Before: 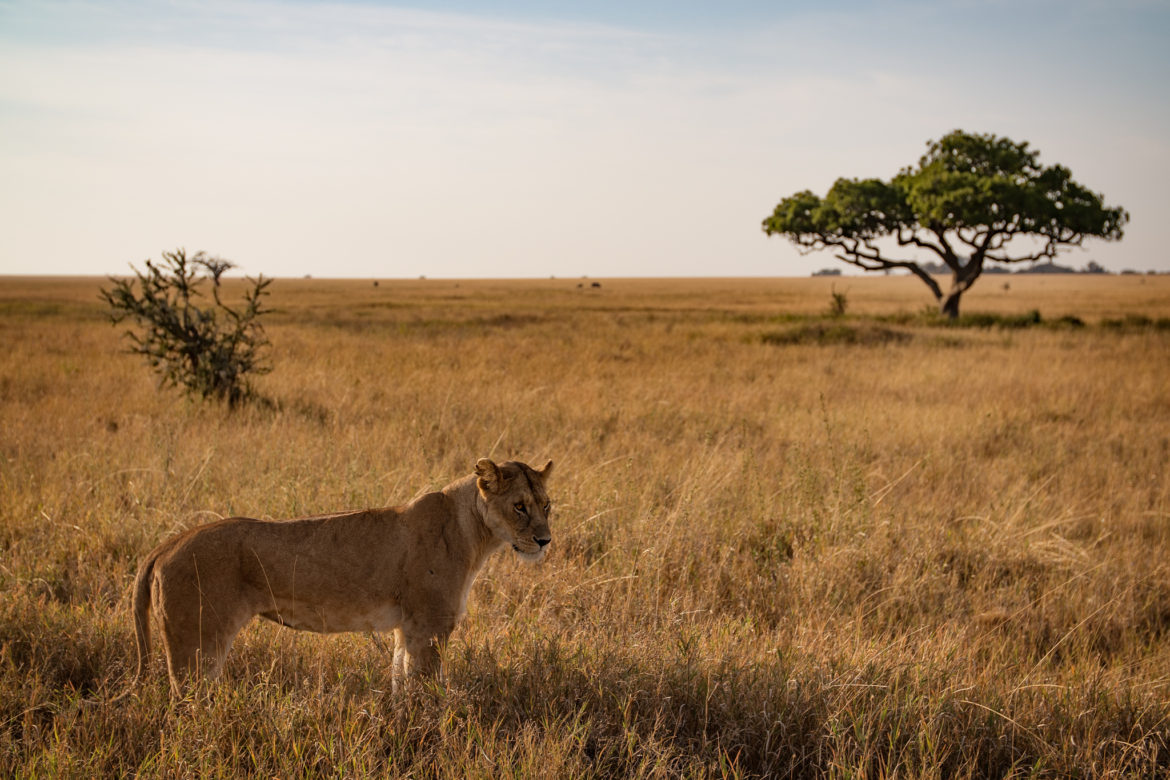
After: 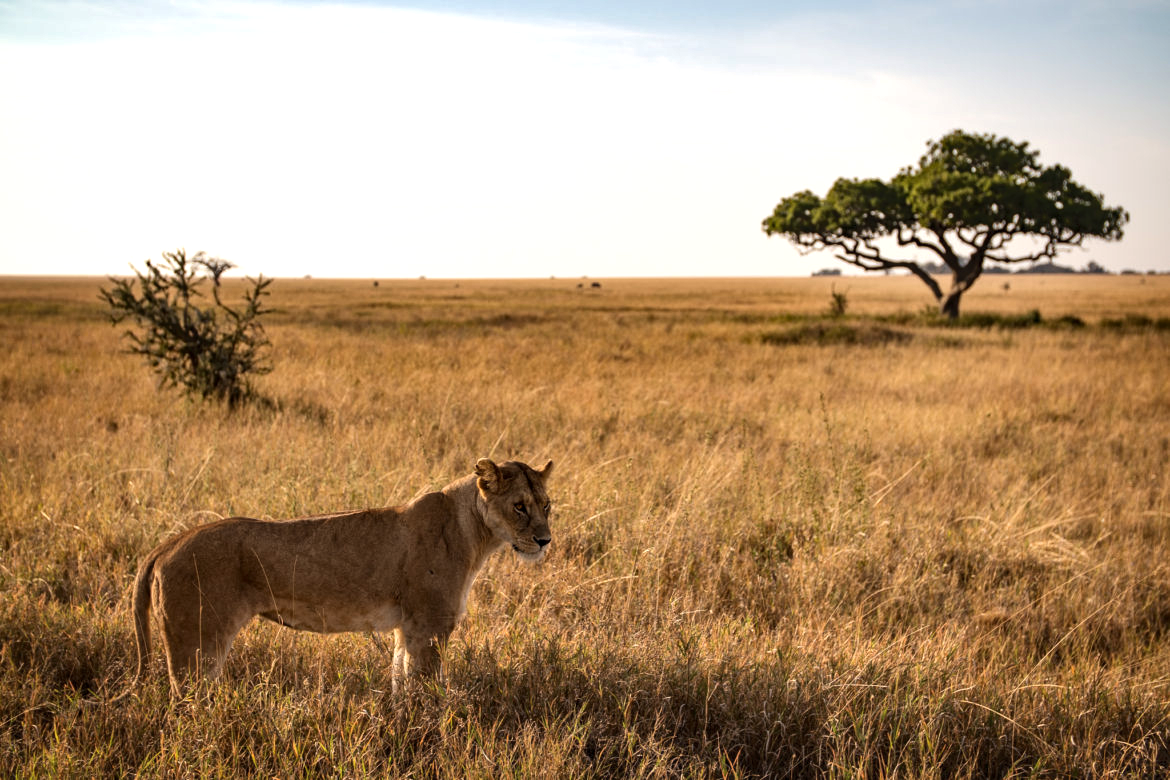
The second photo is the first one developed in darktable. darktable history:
local contrast: highlights 102%, shadows 98%, detail 120%, midtone range 0.2
shadows and highlights: shadows 63.01, white point adjustment 0.423, highlights -34.17, compress 83.85%
exposure: exposure 0.203 EV, compensate highlight preservation false
tone equalizer: -8 EV -0.441 EV, -7 EV -0.373 EV, -6 EV -0.319 EV, -5 EV -0.211 EV, -3 EV 0.211 EV, -2 EV 0.354 EV, -1 EV 0.378 EV, +0 EV 0.393 EV, edges refinement/feathering 500, mask exposure compensation -1.57 EV, preserve details no
